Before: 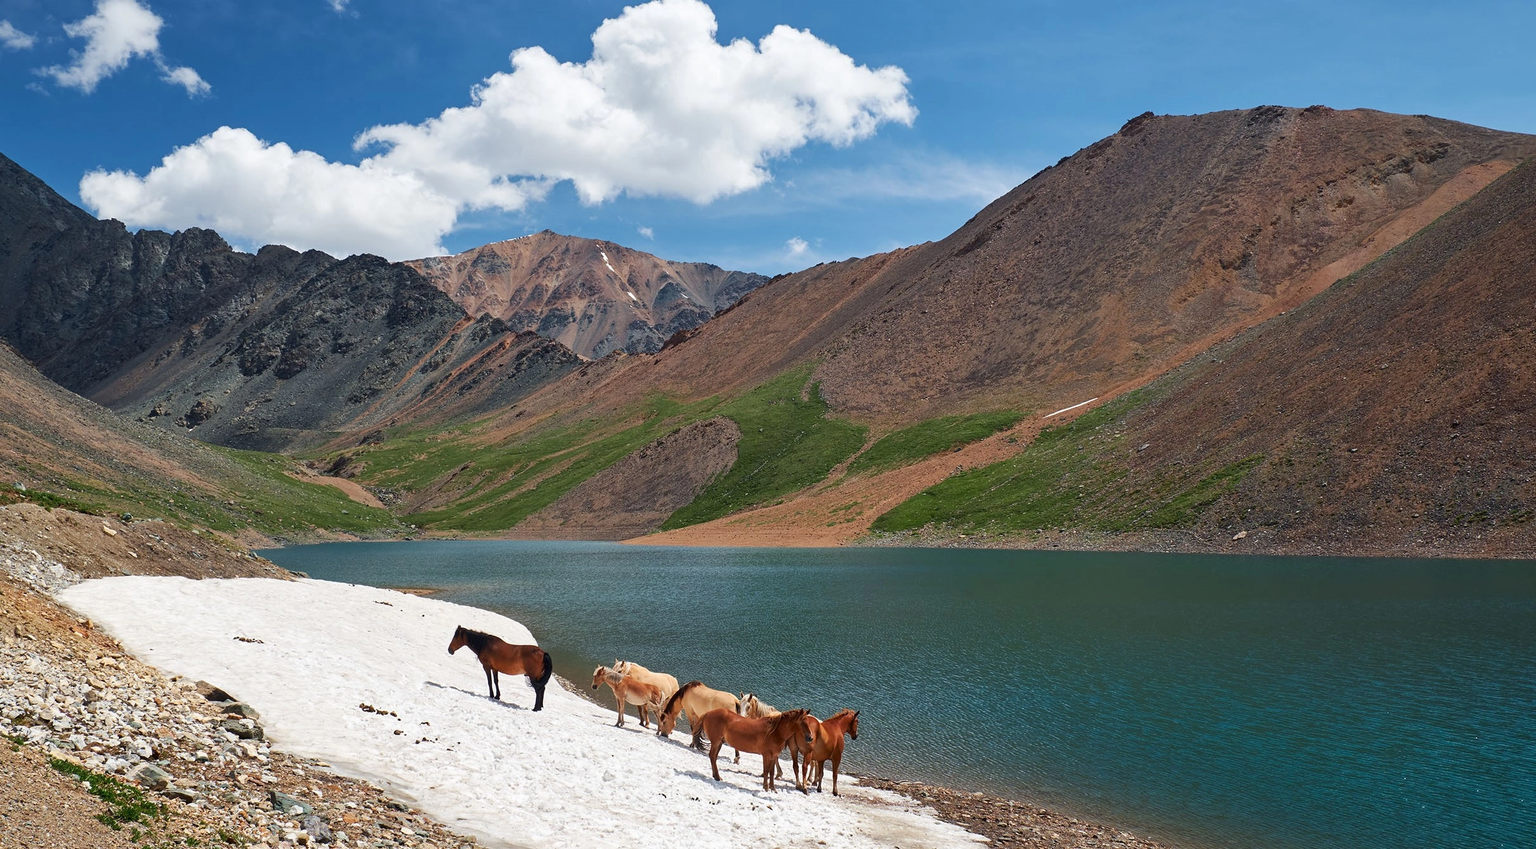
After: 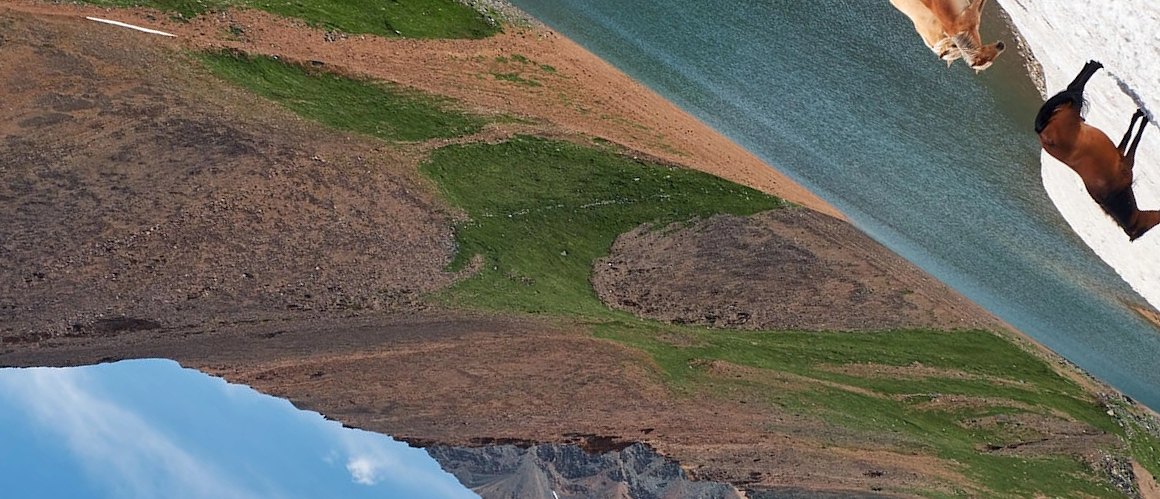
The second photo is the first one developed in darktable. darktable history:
contrast equalizer: octaves 7, y [[0.536, 0.565, 0.581, 0.516, 0.52, 0.491], [0.5 ×6], [0.5 ×6], [0 ×6], [0 ×6]], mix 0.155
crop and rotate: angle 148.29°, left 9.09%, top 15.66%, right 4.563%, bottom 17.09%
